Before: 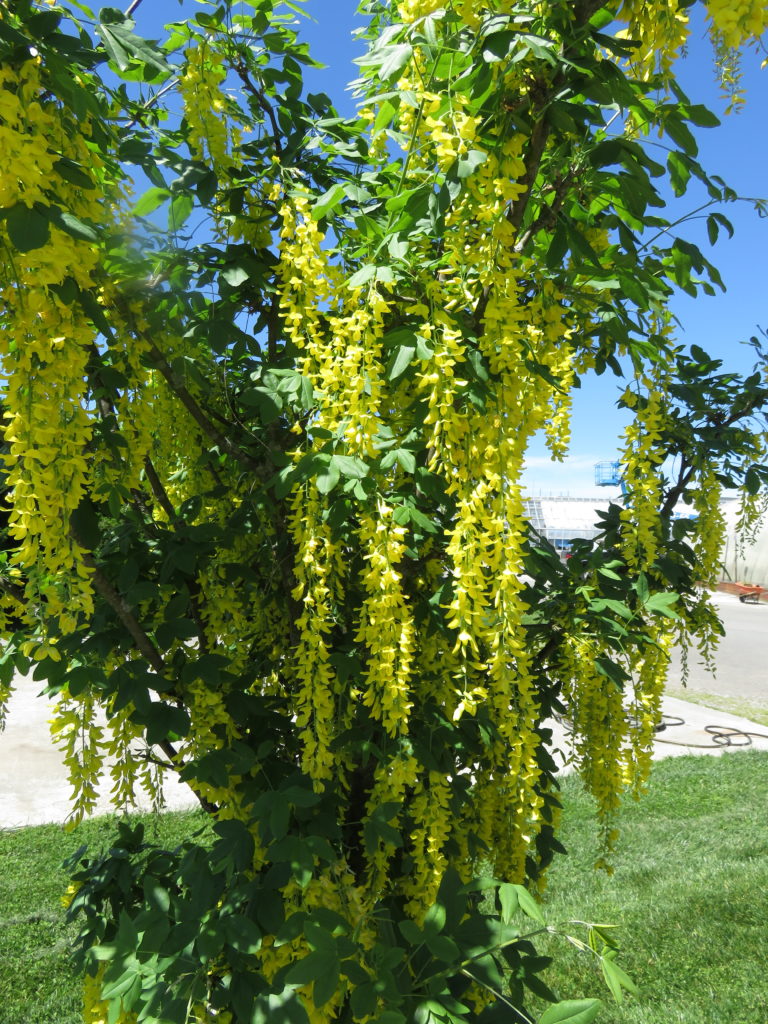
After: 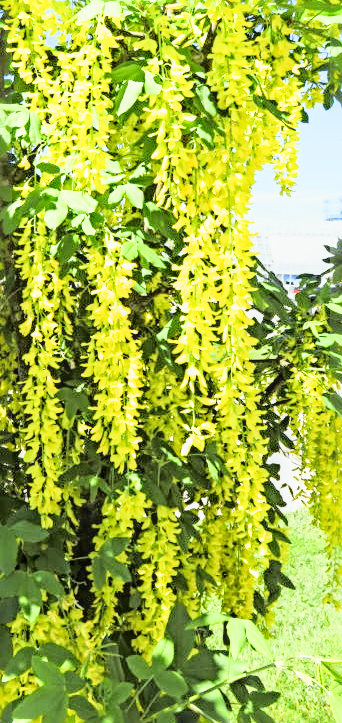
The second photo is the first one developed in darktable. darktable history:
crop: left 35.44%, top 25.894%, right 20.021%, bottom 3.419%
filmic rgb: black relative exposure -16 EV, white relative exposure 6.89 EV, hardness 4.67
sharpen: radius 4.922
local contrast: on, module defaults
exposure: black level correction 0, exposure 2.144 EV, compensate highlight preservation false
tone curve: curves: ch0 [(0, 0.013) (0.129, 0.1) (0.327, 0.382) (0.489, 0.573) (0.66, 0.748) (0.858, 0.926) (1, 0.977)]; ch1 [(0, 0) (0.353, 0.344) (0.45, 0.46) (0.498, 0.495) (0.521, 0.506) (0.563, 0.559) (0.592, 0.585) (0.657, 0.655) (1, 1)]; ch2 [(0, 0) (0.333, 0.346) (0.375, 0.375) (0.427, 0.44) (0.5, 0.501) (0.505, 0.499) (0.528, 0.533) (0.579, 0.61) (0.612, 0.644) (0.66, 0.715) (1, 1)], color space Lab, independent channels, preserve colors none
